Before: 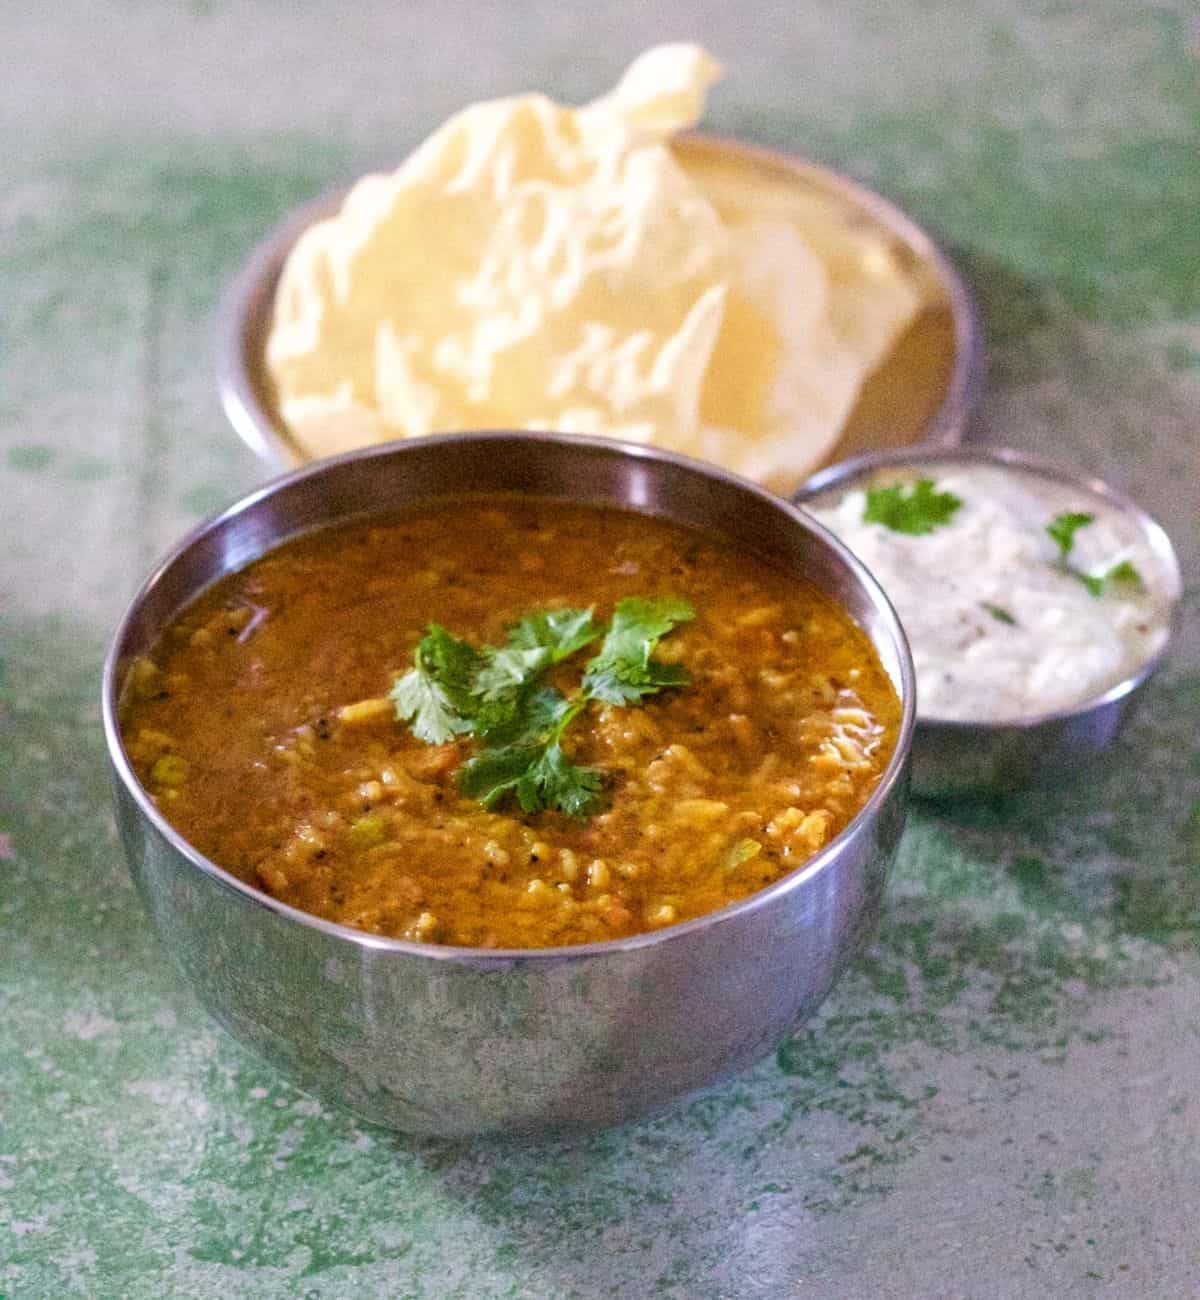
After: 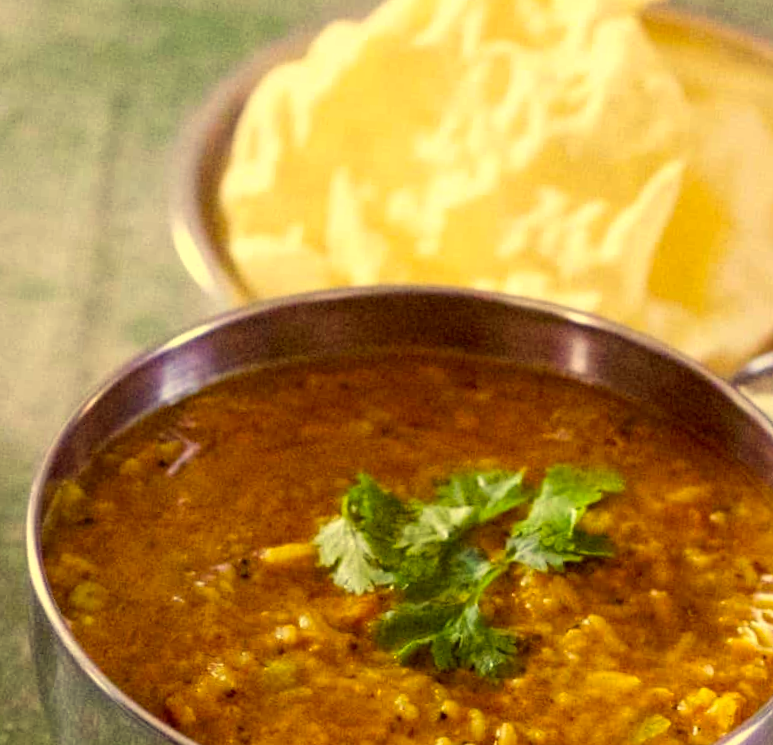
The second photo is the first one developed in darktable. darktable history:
crop and rotate: angle -4.99°, left 2.122%, top 6.945%, right 27.566%, bottom 30.519%
color correction: highlights a* -0.482, highlights b* 40, shadows a* 9.8, shadows b* -0.161
